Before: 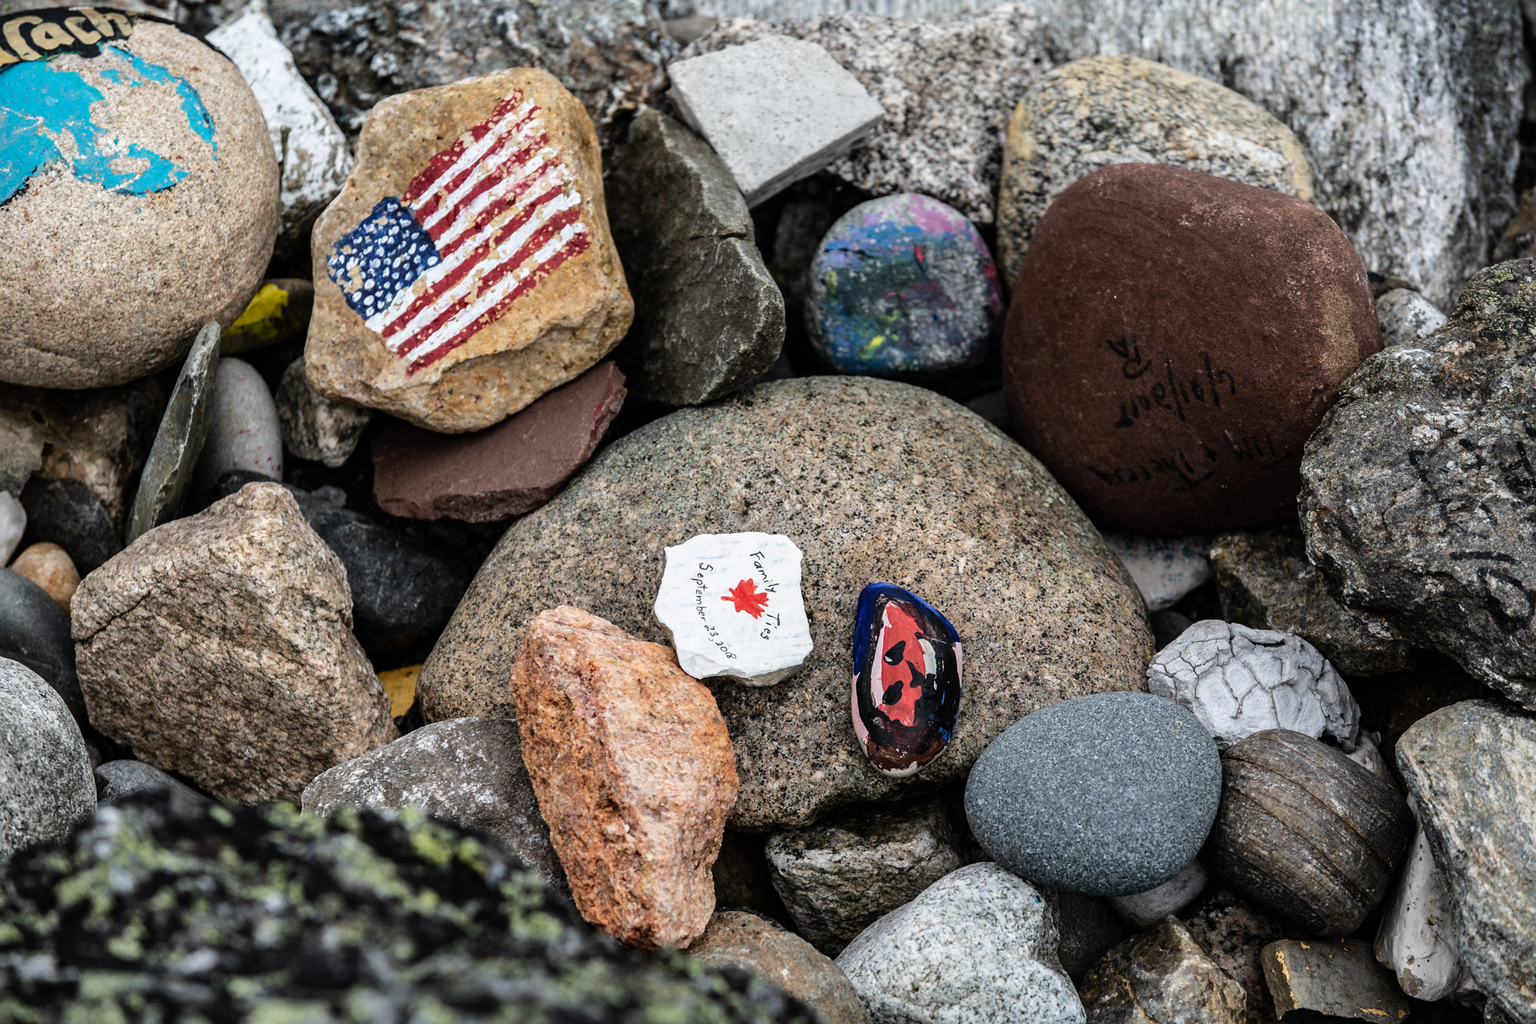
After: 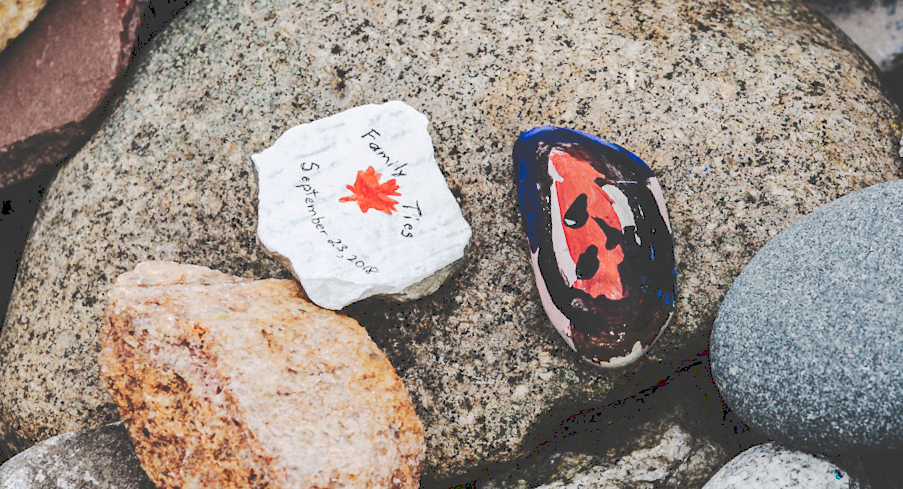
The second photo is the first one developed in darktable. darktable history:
rotate and perspective: rotation -14.8°, crop left 0.1, crop right 0.903, crop top 0.25, crop bottom 0.748
tone curve: curves: ch0 [(0, 0) (0.003, 0.219) (0.011, 0.219) (0.025, 0.223) (0.044, 0.226) (0.069, 0.232) (0.1, 0.24) (0.136, 0.245) (0.177, 0.257) (0.224, 0.281) (0.277, 0.324) (0.335, 0.392) (0.399, 0.484) (0.468, 0.585) (0.543, 0.672) (0.623, 0.741) (0.709, 0.788) (0.801, 0.835) (0.898, 0.878) (1, 1)], preserve colors none
crop: left 29.672%, top 41.786%, right 20.851%, bottom 3.487%
